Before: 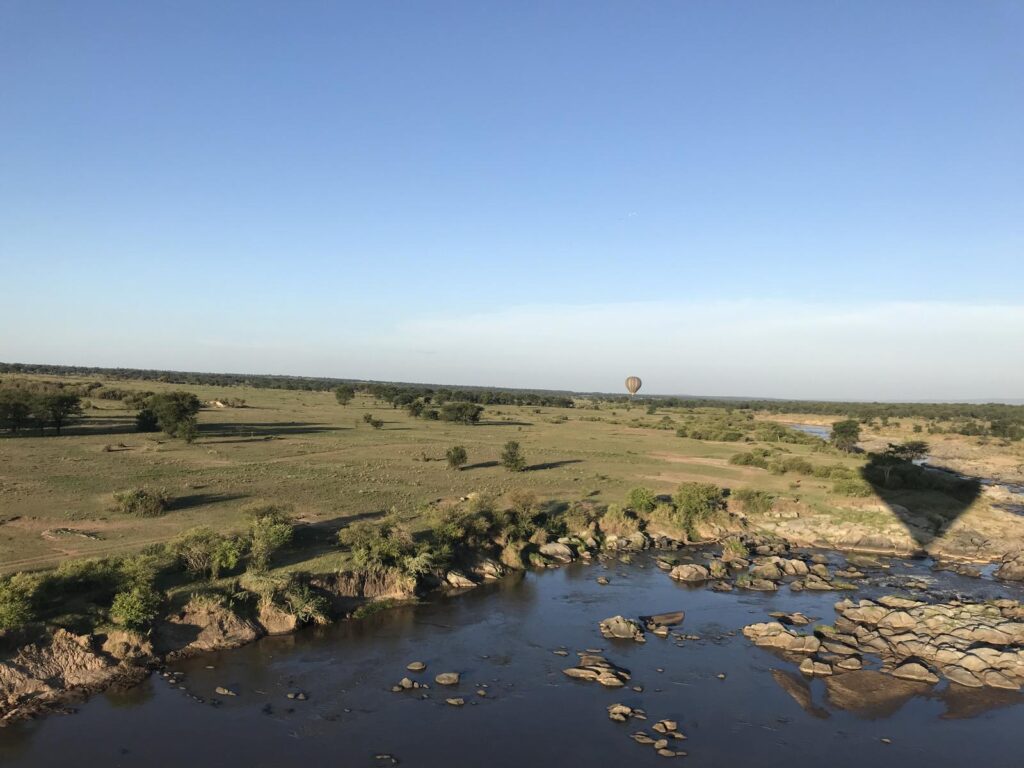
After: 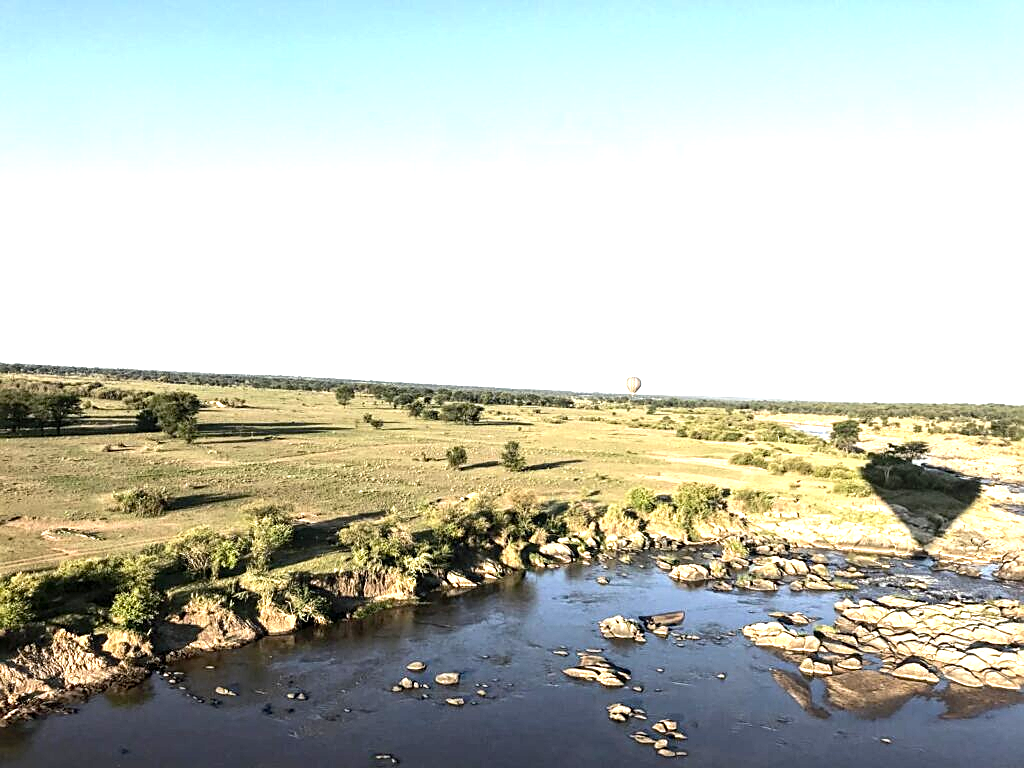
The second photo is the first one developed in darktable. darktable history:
white balance: emerald 1
exposure: black level correction 0.01, exposure 1 EV, compensate highlight preservation false
tone equalizer: -8 EV -0.75 EV, -7 EV -0.7 EV, -6 EV -0.6 EV, -5 EV -0.4 EV, -3 EV 0.4 EV, -2 EV 0.6 EV, -1 EV 0.7 EV, +0 EV 0.75 EV, edges refinement/feathering 500, mask exposure compensation -1.57 EV, preserve details no
local contrast: on, module defaults
contrast equalizer: octaves 7, y [[0.6 ×6], [0.55 ×6], [0 ×6], [0 ×6], [0 ×6]], mix -0.2
sharpen: on, module defaults
